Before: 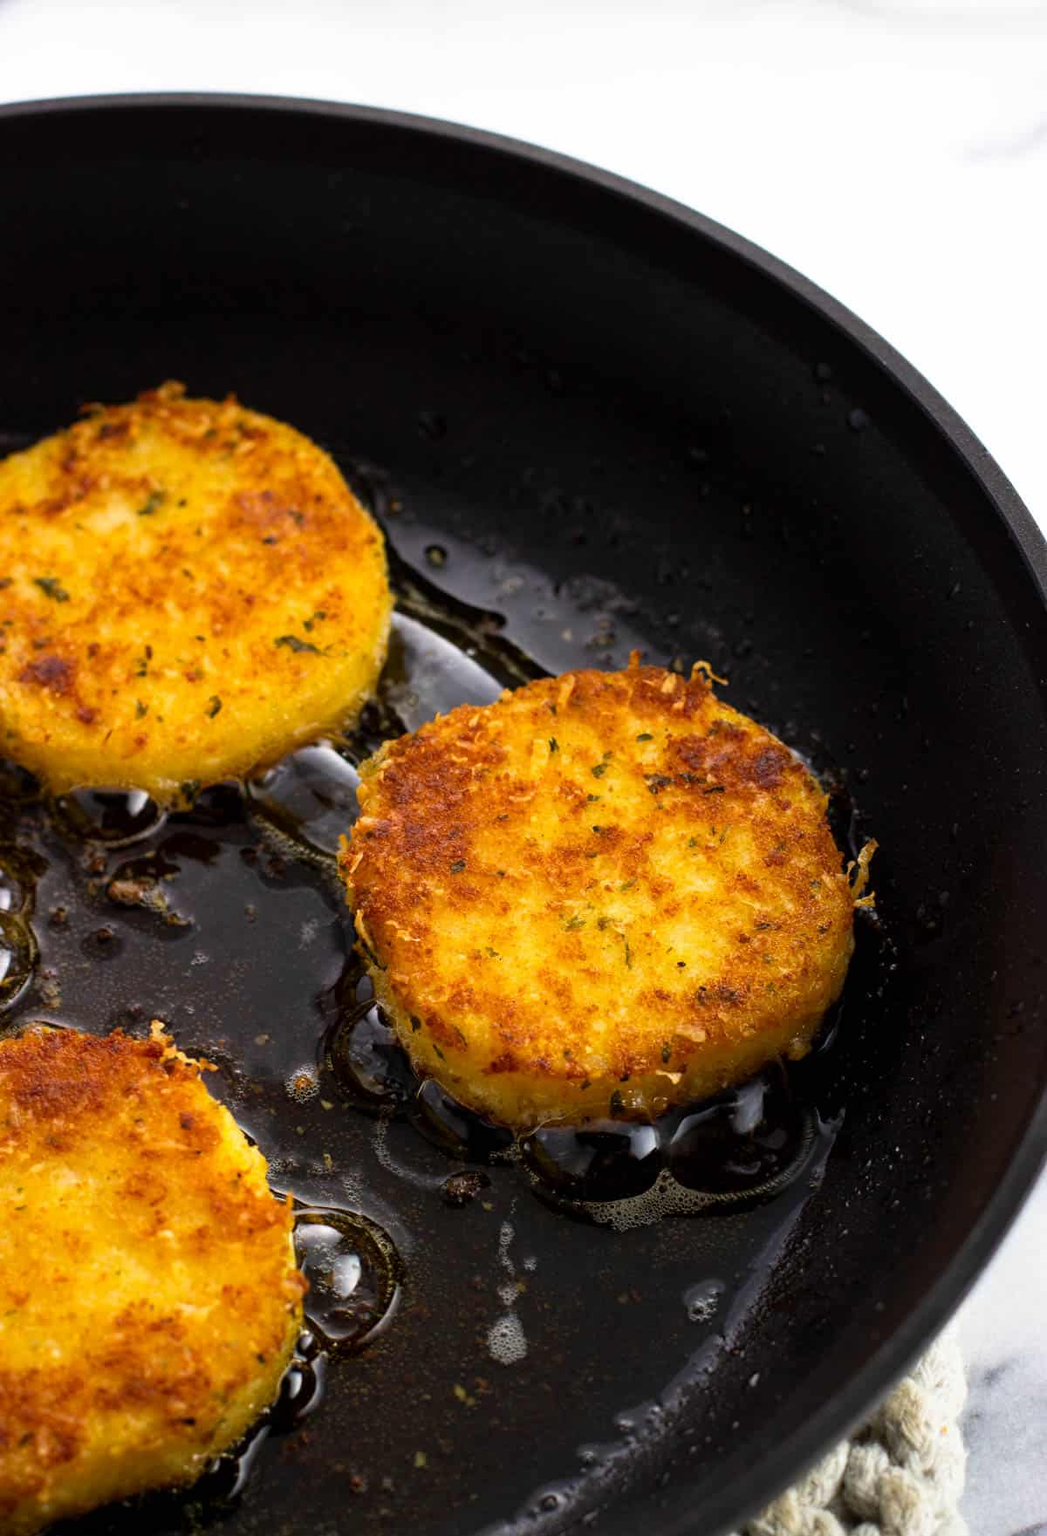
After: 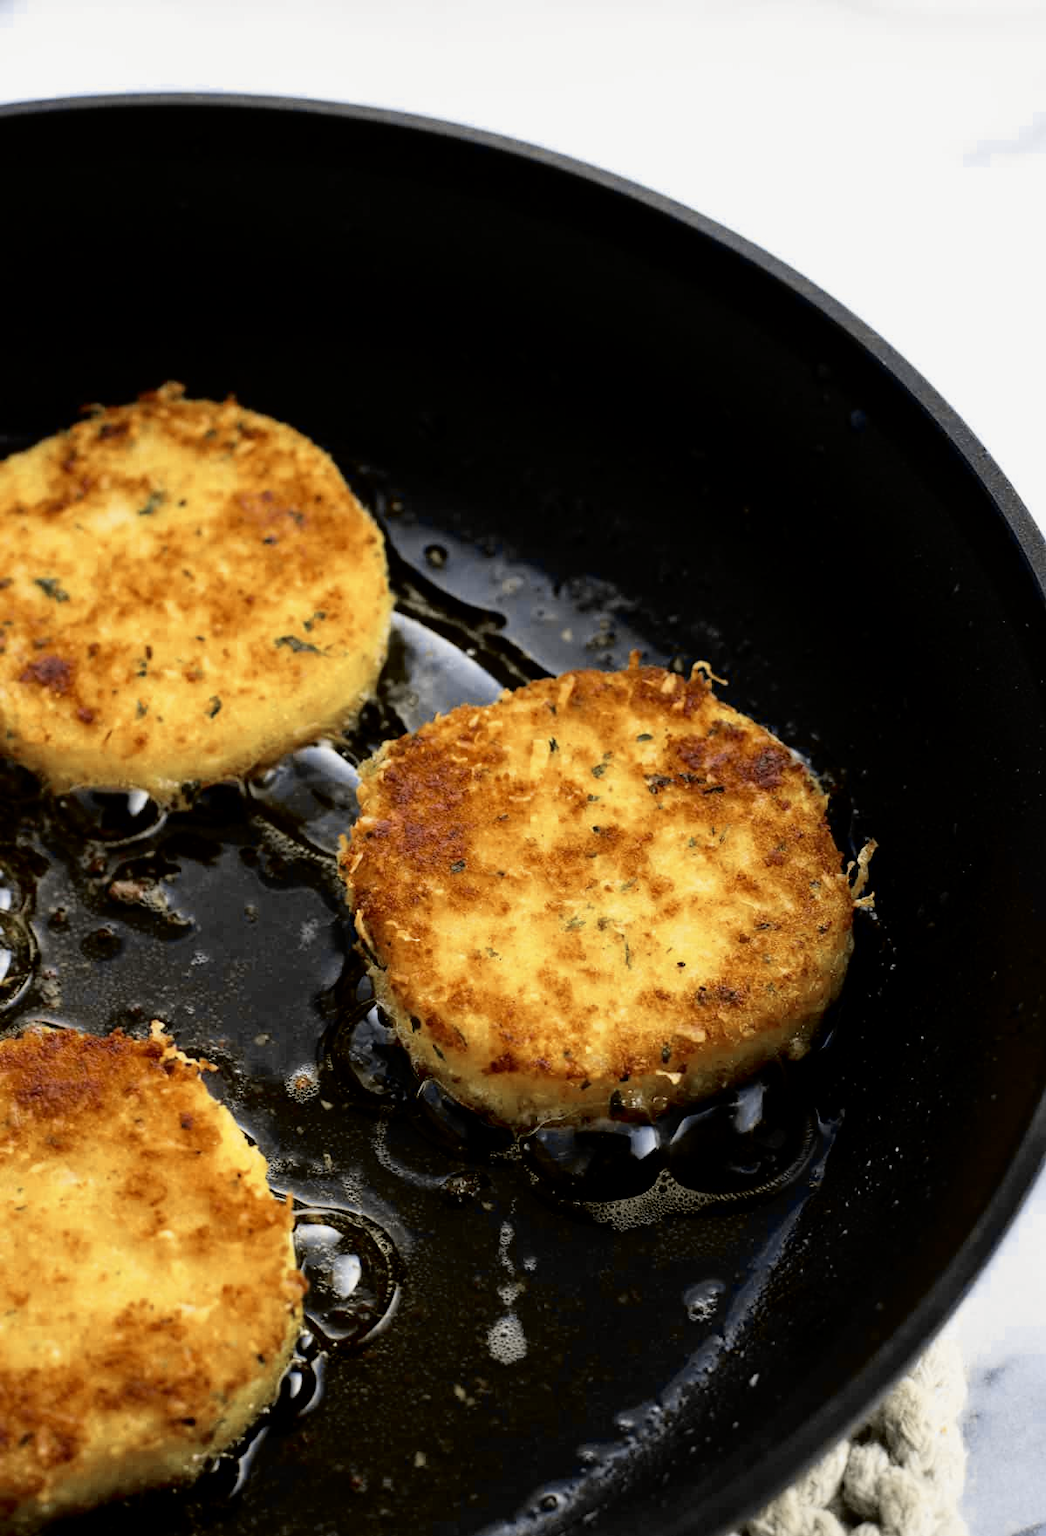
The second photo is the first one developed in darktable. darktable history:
color zones: curves: ch0 [(0, 0.5) (0.125, 0.4) (0.25, 0.5) (0.375, 0.4) (0.5, 0.4) (0.625, 0.35) (0.75, 0.35) (0.875, 0.5)]; ch1 [(0, 0.35) (0.125, 0.45) (0.25, 0.35) (0.375, 0.35) (0.5, 0.35) (0.625, 0.35) (0.75, 0.45) (0.875, 0.35)]; ch2 [(0, 0.6) (0.125, 0.5) (0.25, 0.5) (0.375, 0.6) (0.5, 0.6) (0.625, 0.5) (0.75, 0.5) (0.875, 0.5)]
tone curve: curves: ch0 [(0.017, 0) (0.122, 0.046) (0.295, 0.297) (0.449, 0.505) (0.559, 0.629) (0.729, 0.796) (0.879, 0.898) (1, 0.97)]; ch1 [(0, 0) (0.393, 0.4) (0.447, 0.447) (0.485, 0.497) (0.522, 0.503) (0.539, 0.52) (0.606, 0.6) (0.696, 0.679) (1, 1)]; ch2 [(0, 0) (0.369, 0.388) (0.449, 0.431) (0.499, 0.501) (0.516, 0.536) (0.604, 0.599) (0.741, 0.763) (1, 1)], color space Lab, independent channels, preserve colors none
